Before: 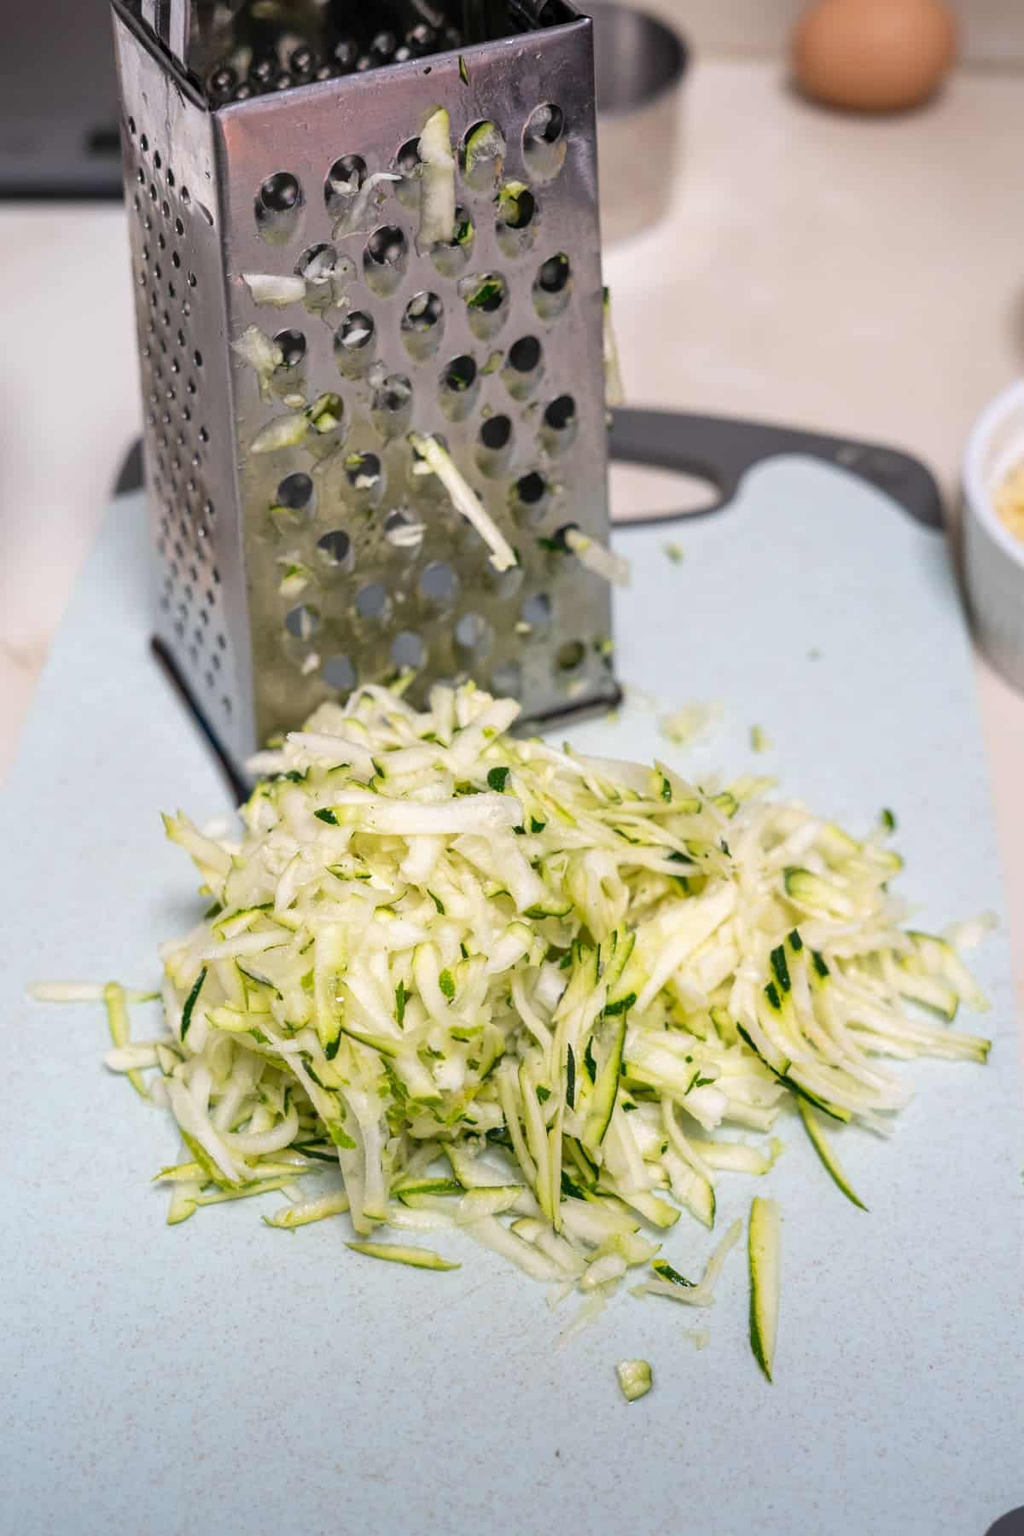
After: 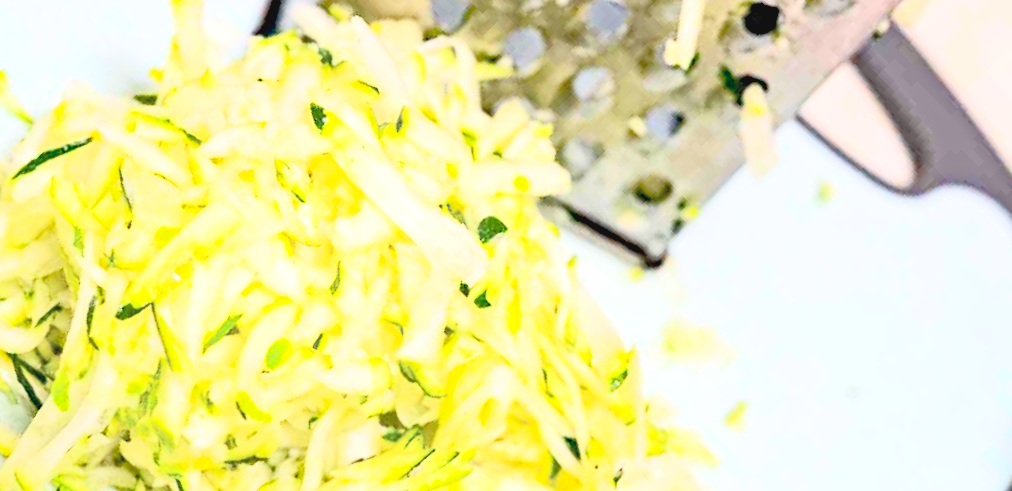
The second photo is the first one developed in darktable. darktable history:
crop and rotate: angle -45.68°, top 16.032%, right 0.81%, bottom 11.68%
tone curve: curves: ch0 [(0, 0.052) (0.207, 0.35) (0.392, 0.592) (0.54, 0.803) (0.725, 0.922) (0.99, 0.974)], color space Lab, independent channels, preserve colors none
haze removal: strength 0.501, distance 0.424, compatibility mode true, adaptive false
exposure: exposure 0.951 EV, compensate highlight preservation false
